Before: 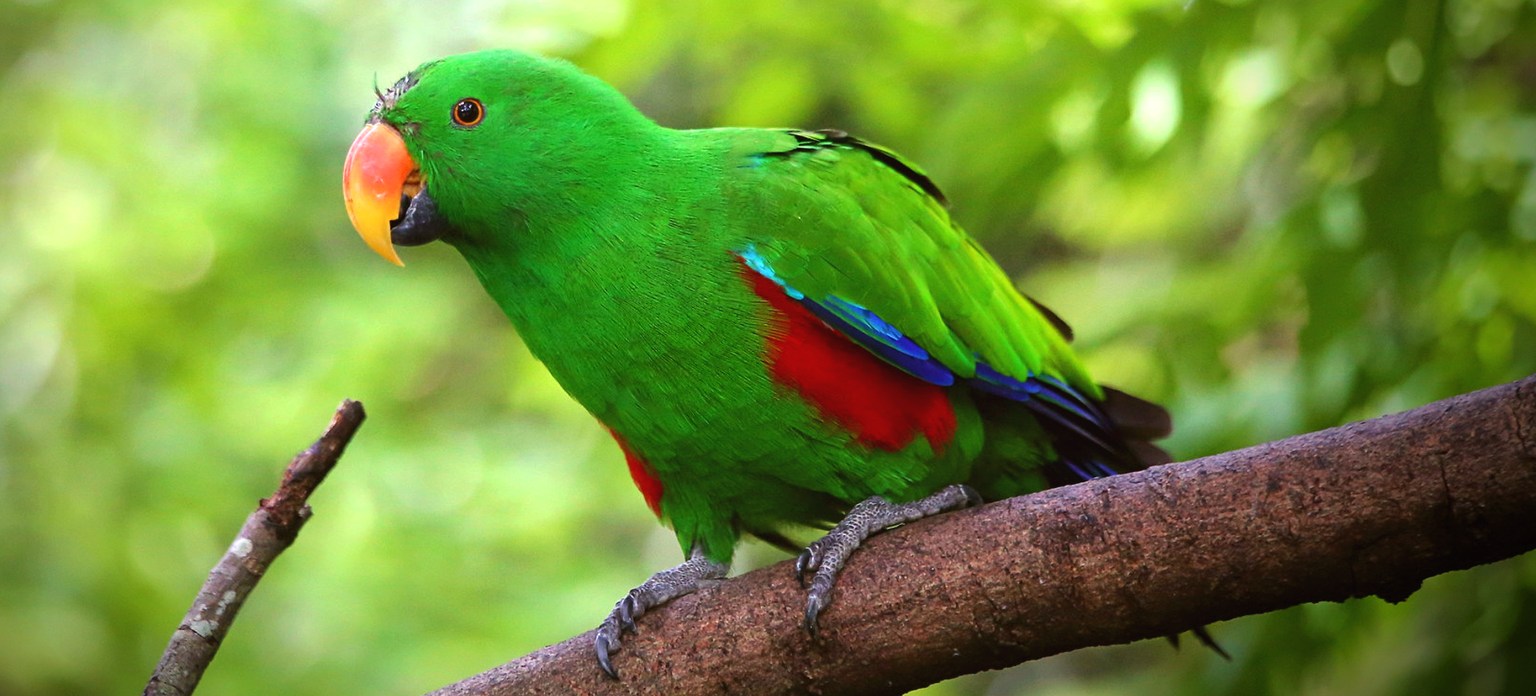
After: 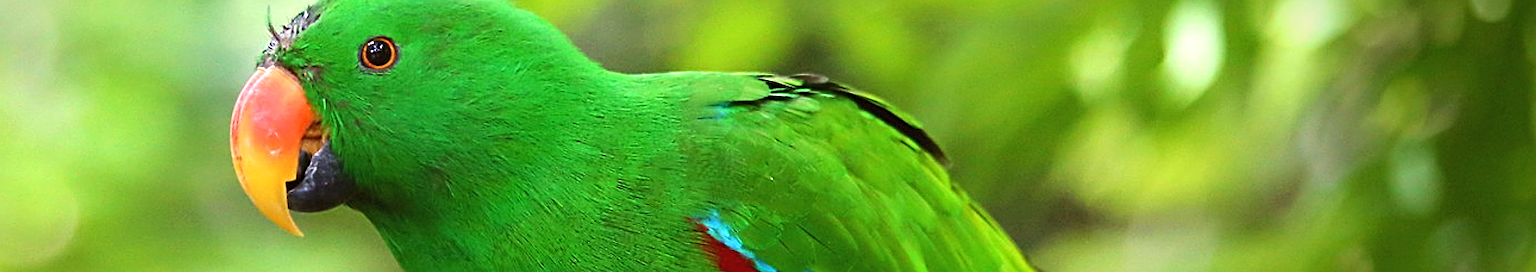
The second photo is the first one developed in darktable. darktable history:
crop and rotate: left 9.702%, top 9.669%, right 5.936%, bottom 57.311%
sharpen: on, module defaults
